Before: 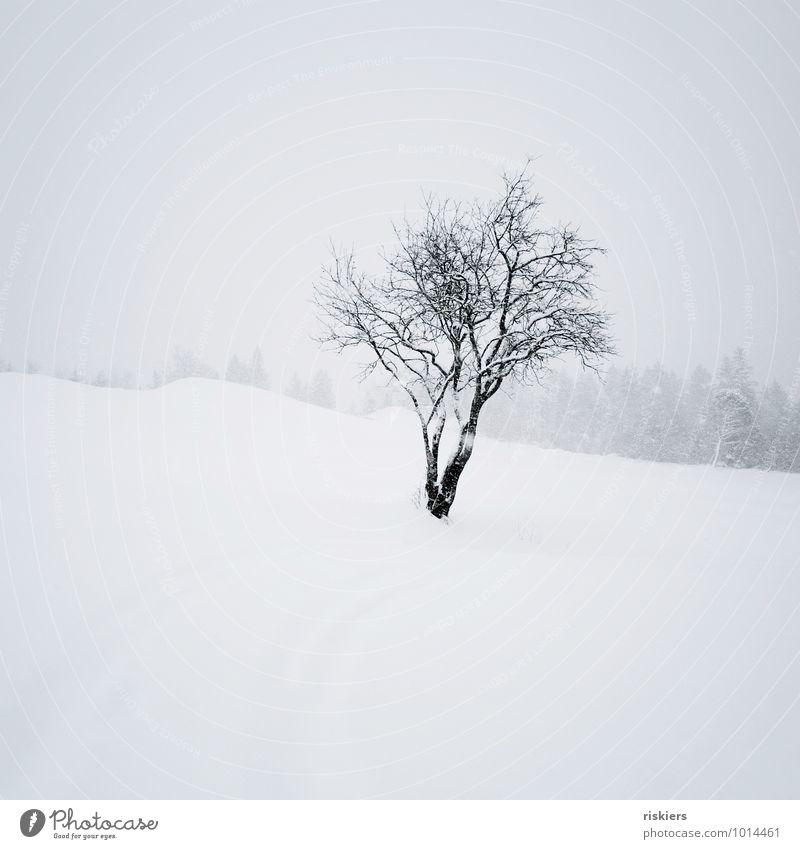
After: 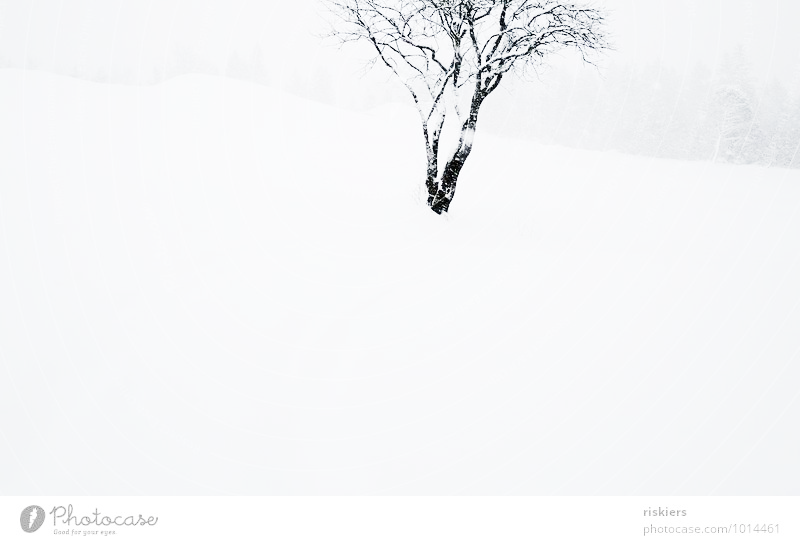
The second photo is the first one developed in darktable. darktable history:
crop and rotate: top 35.859%
tone curve: curves: ch0 [(0, 0) (0.003, 0.004) (0.011, 0.015) (0.025, 0.034) (0.044, 0.061) (0.069, 0.095) (0.1, 0.137) (0.136, 0.186) (0.177, 0.243) (0.224, 0.307) (0.277, 0.416) (0.335, 0.533) (0.399, 0.641) (0.468, 0.748) (0.543, 0.829) (0.623, 0.886) (0.709, 0.924) (0.801, 0.951) (0.898, 0.975) (1, 1)], preserve colors none
